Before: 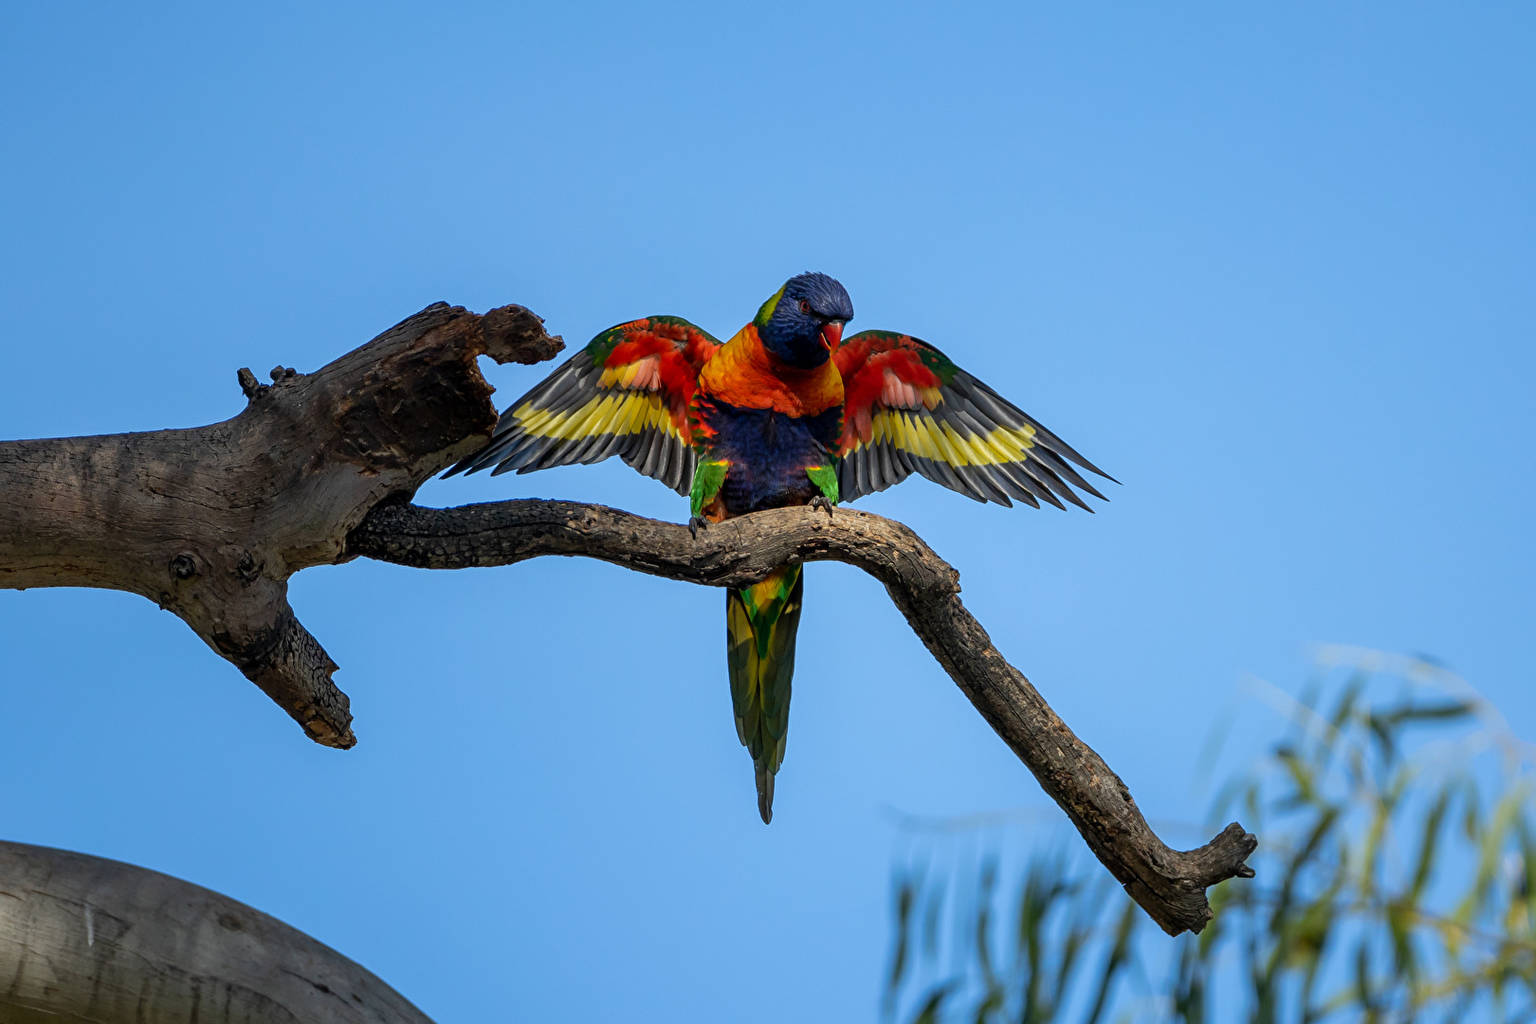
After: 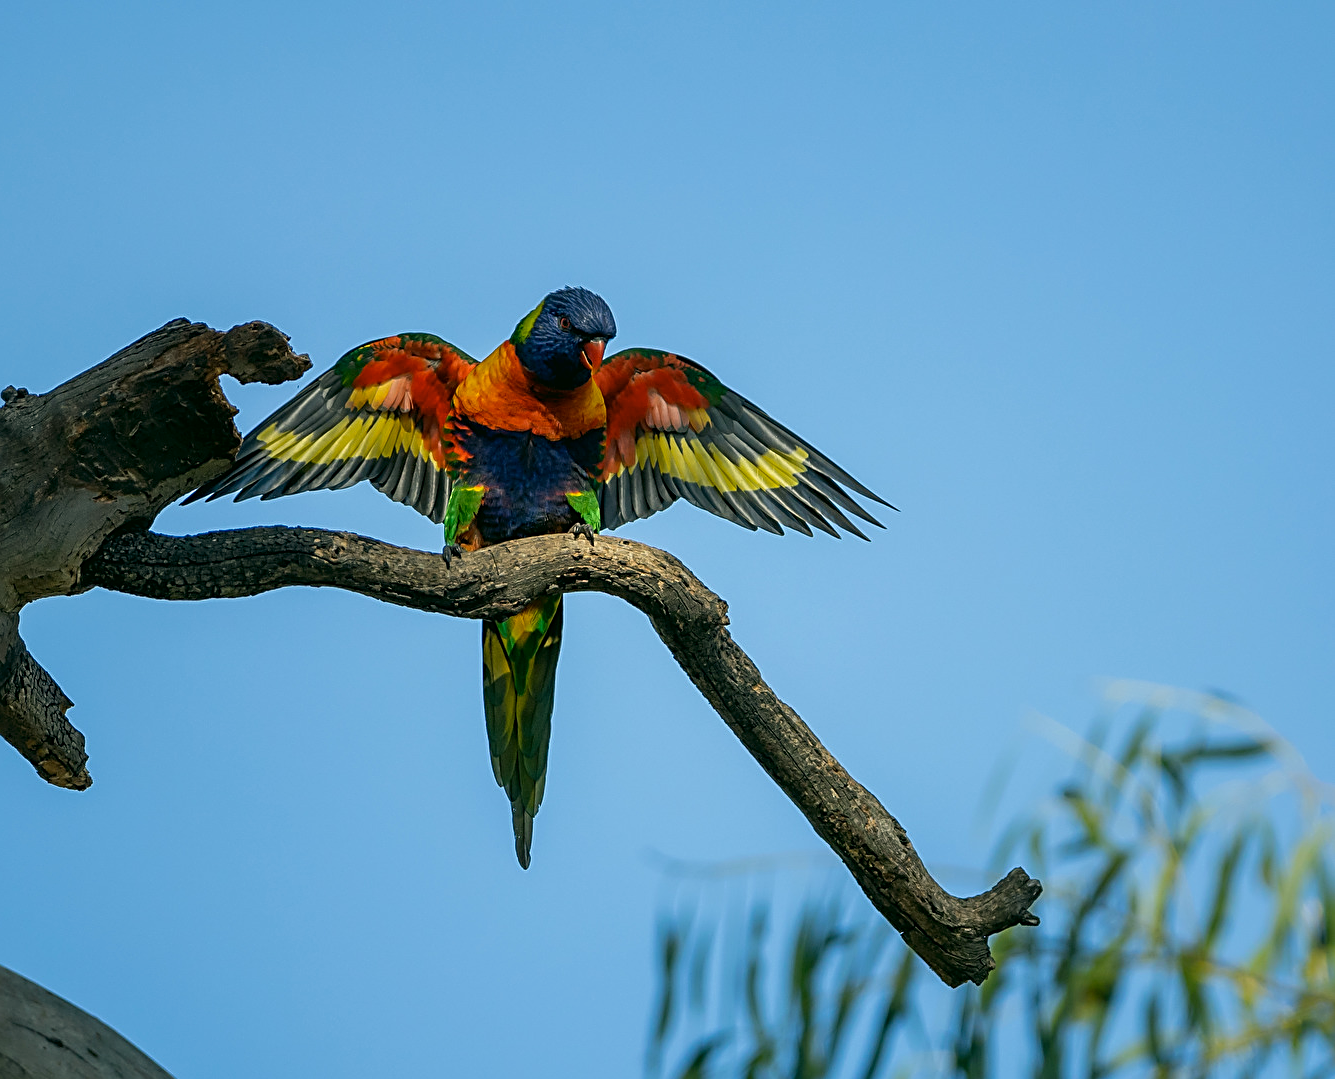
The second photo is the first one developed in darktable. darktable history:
crop: left 17.582%, bottom 0.031%
color correction: highlights a* -0.482, highlights b* 9.48, shadows a* -9.48, shadows b* 0.803
sharpen: on, module defaults
